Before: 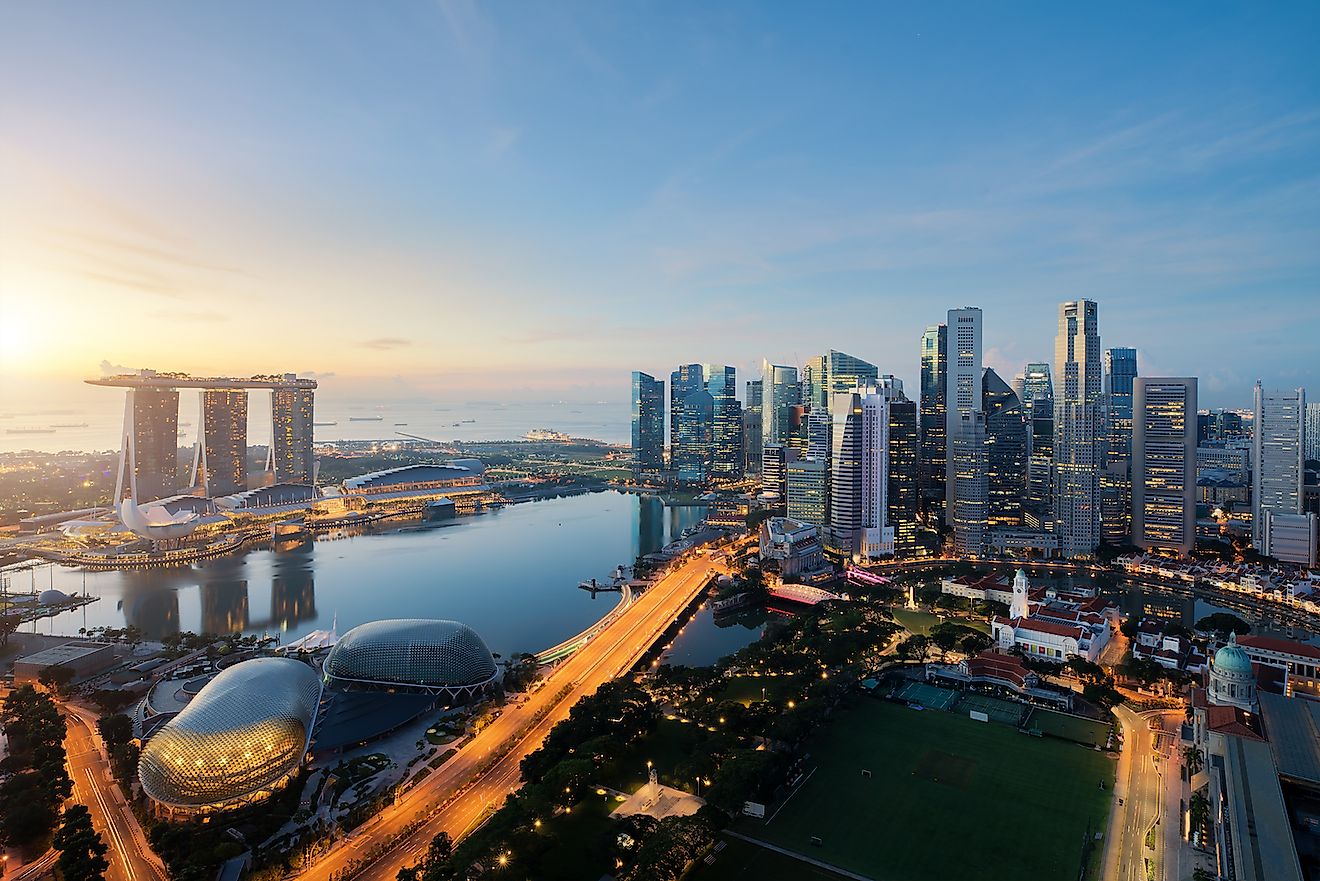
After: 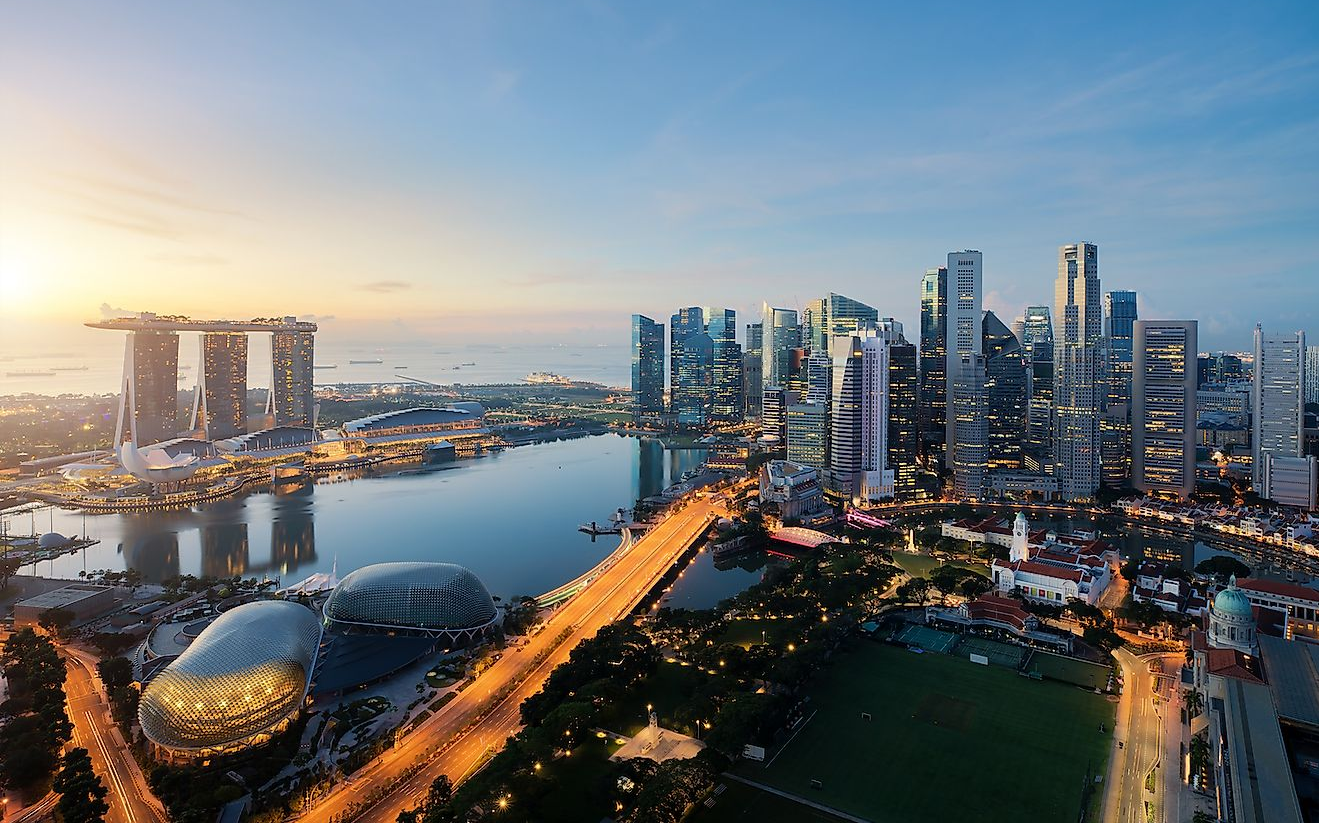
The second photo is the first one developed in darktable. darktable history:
crop and rotate: top 6.571%
